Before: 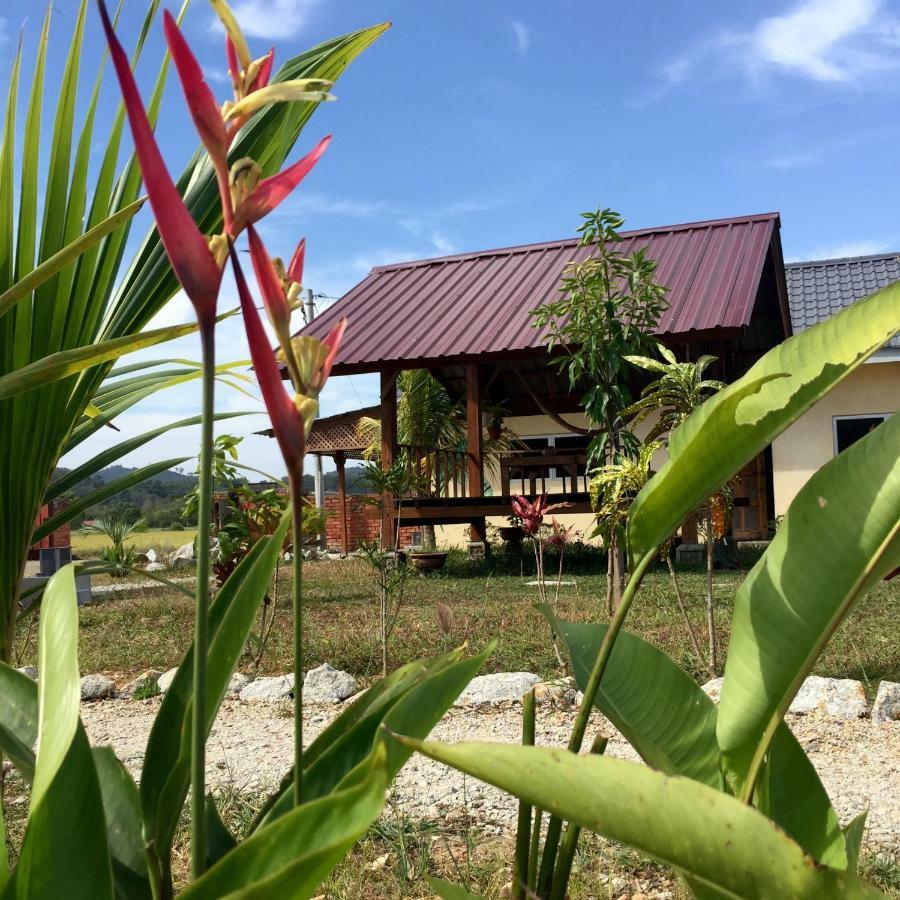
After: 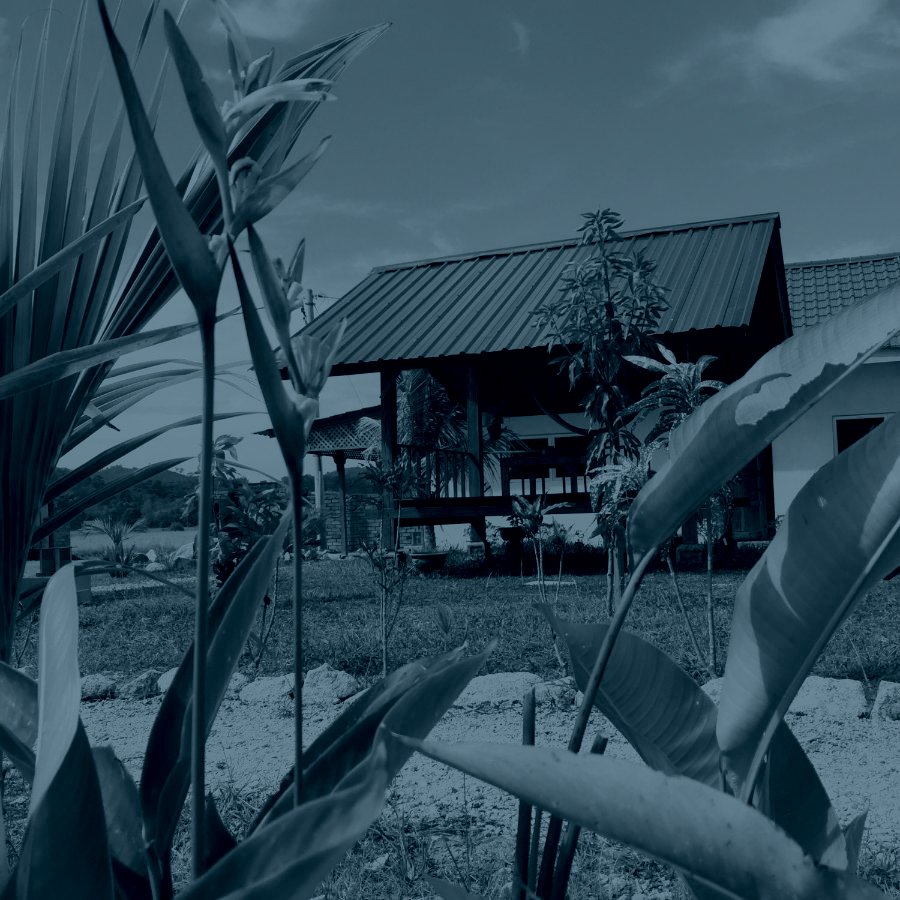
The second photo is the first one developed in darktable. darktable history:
colorize #2: hue 216°, saturation 29%, source mix 58.57%, lightness 0%, version 1 | blend: blend mode color, opacity 100%; mask: uniform (no mask)
colorize #1: hue 190.8°, saturation 27%, source mix 61.75%, lightness 3.98%, version 1 | blend: blend mode color, opacity 100%; mask: uniform (no mask)
tone curve: curves: ch0 [(0, 0) (0.004, 0.001) (0.133, 0.112) (0.325, 0.362) (0.832, 0.893) (1, 1)], color space Lab, linked channels, preserve colors none
channel mixer: red [0, 0, 0, 1.251, 0, 0, 0], green [0 ×4, 1, 0, 0], blue [0 ×5, 0.9, 0]
colorize: hue 194.4°, saturation 29%, source mix 61.75%, lightness 3.98%, version 1 | blend: blend mode color, opacity 100%; mask: uniform (no mask)
